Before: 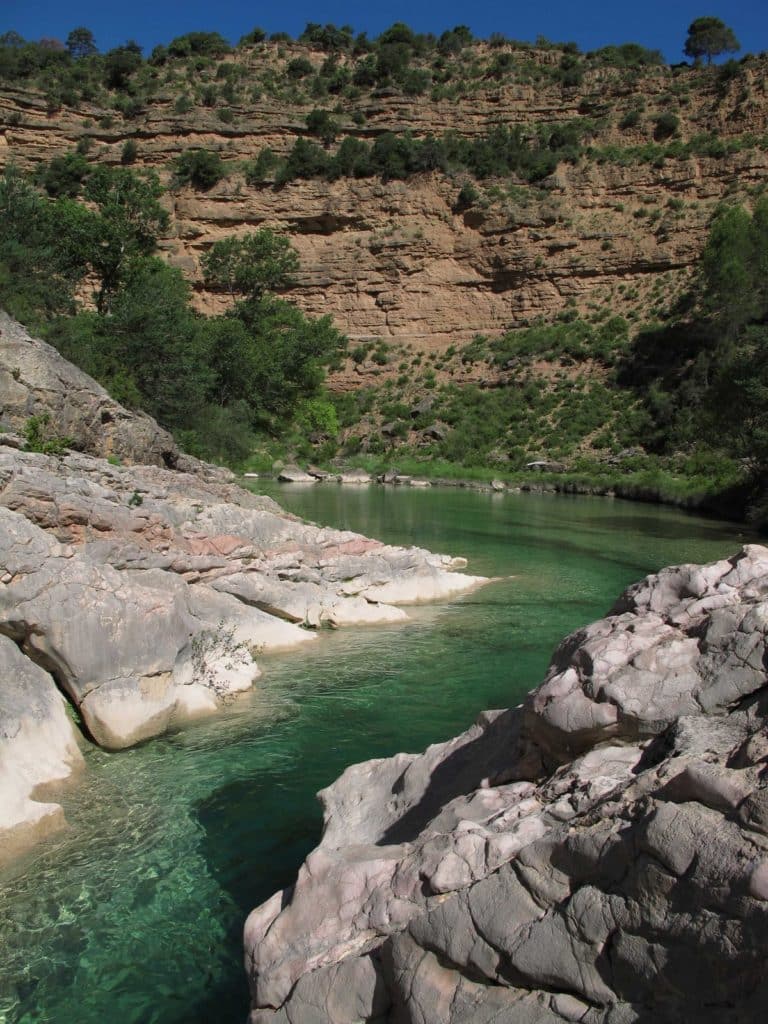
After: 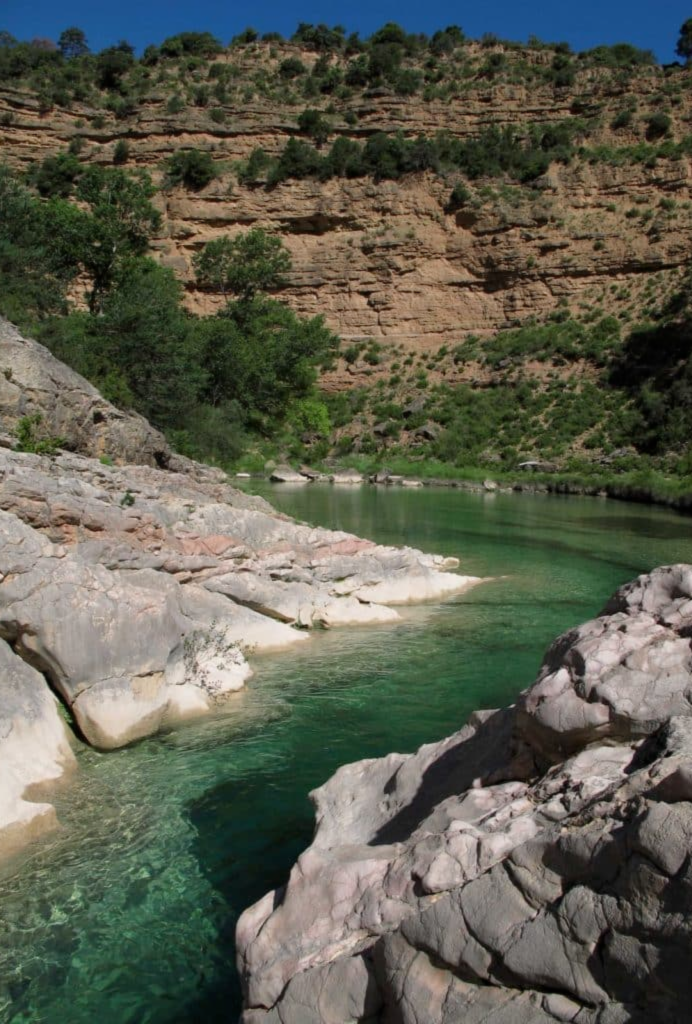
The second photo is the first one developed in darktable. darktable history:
crop and rotate: left 1.088%, right 8.807%
lowpass: radius 0.5, unbound 0
